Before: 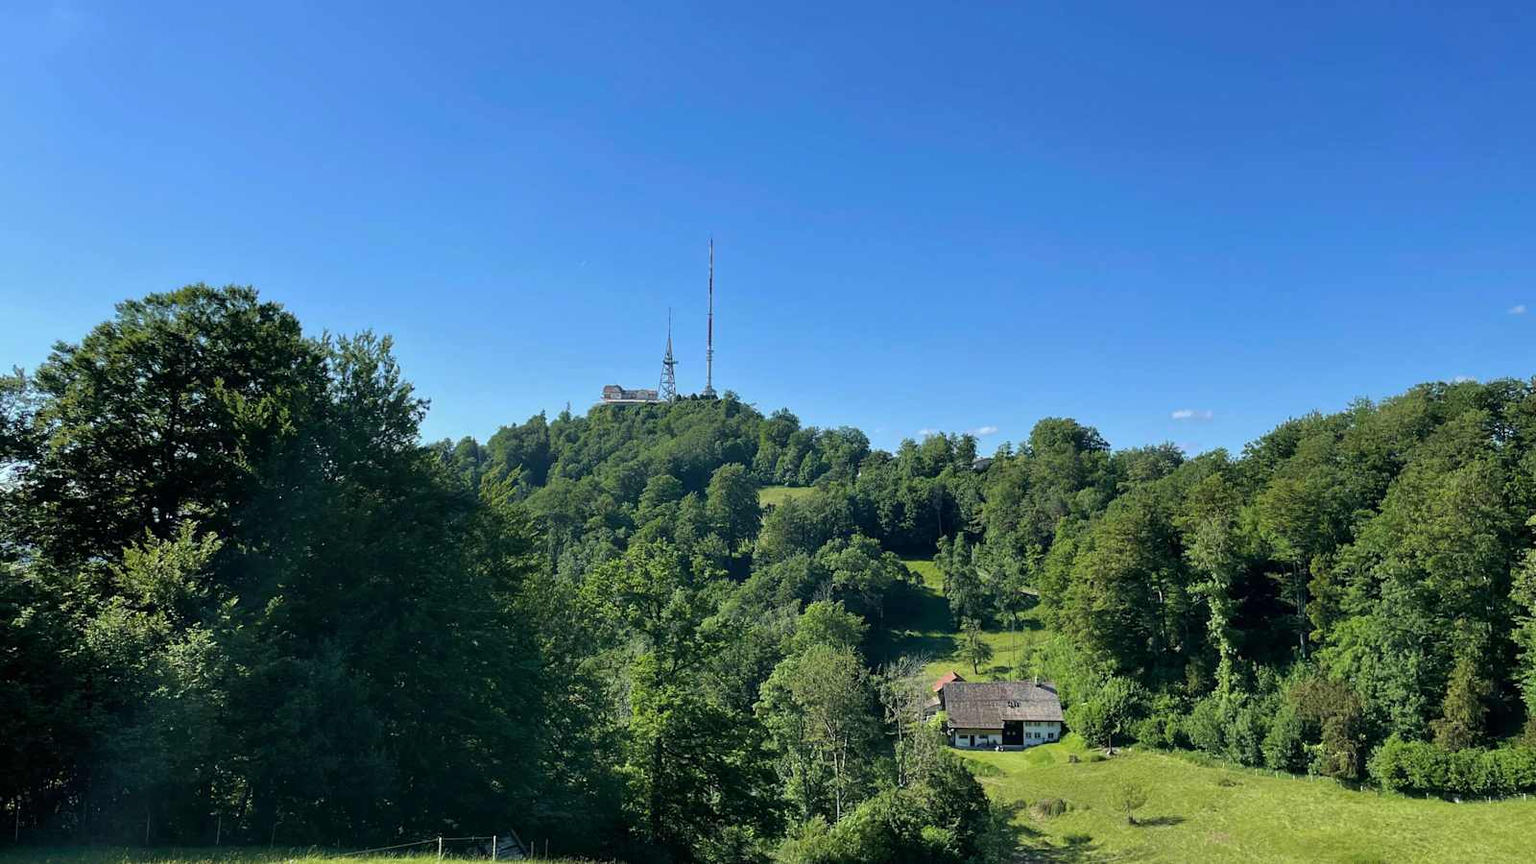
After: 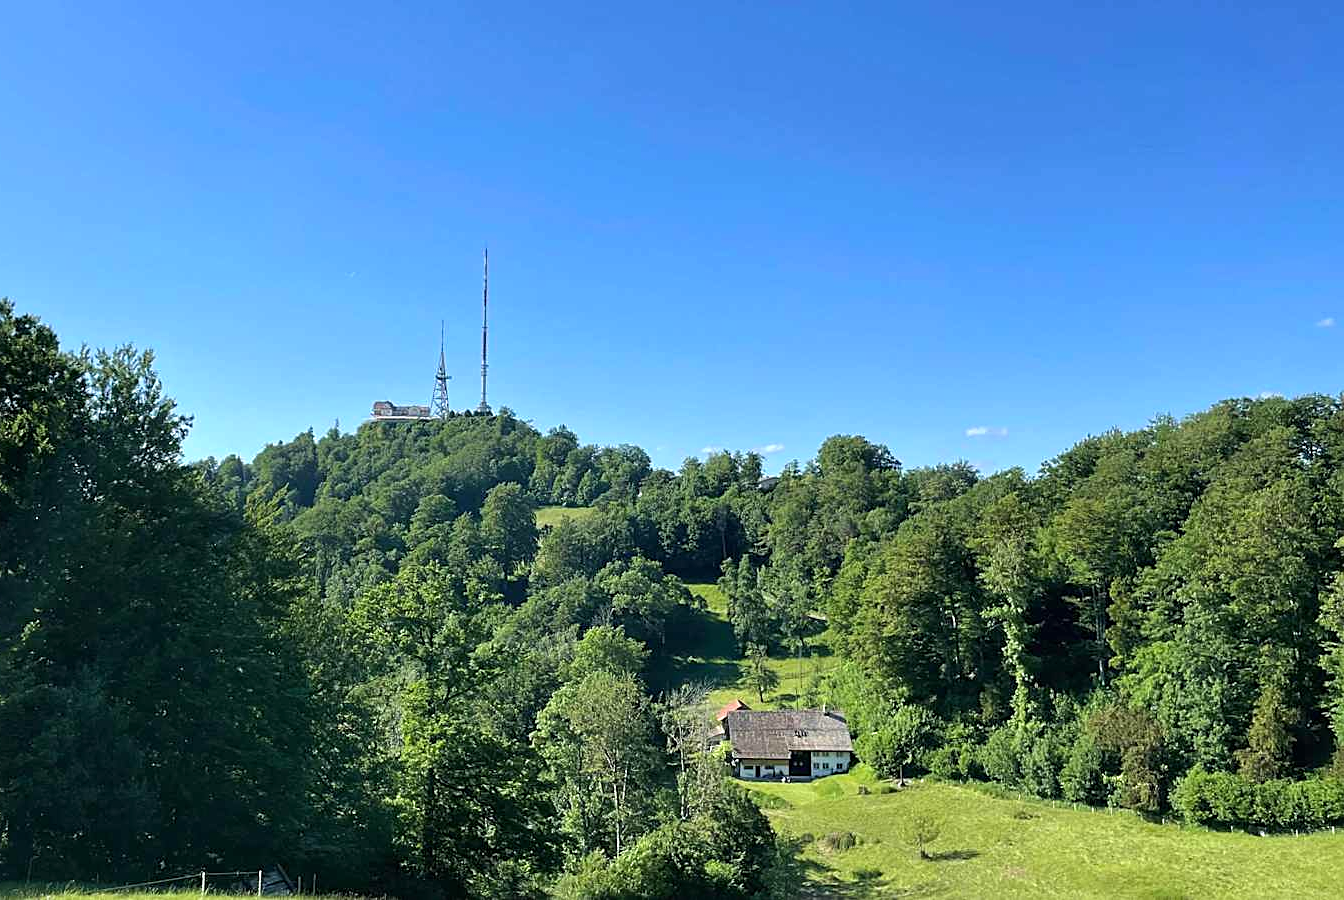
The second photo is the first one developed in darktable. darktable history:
sharpen: on, module defaults
crop: left 15.977%
exposure: black level correction 0, exposure 0.394 EV, compensate highlight preservation false
